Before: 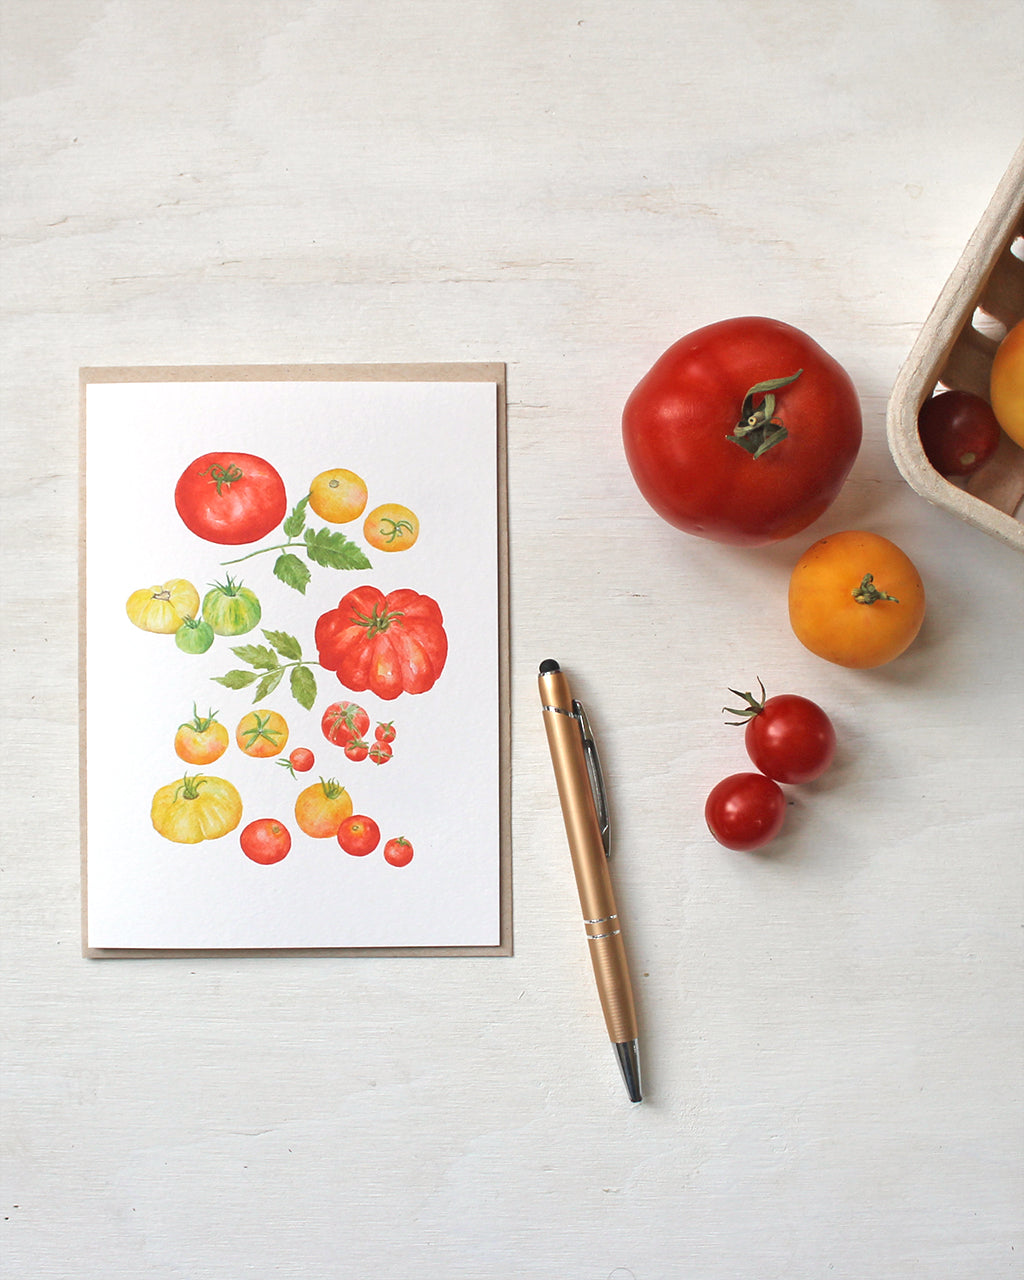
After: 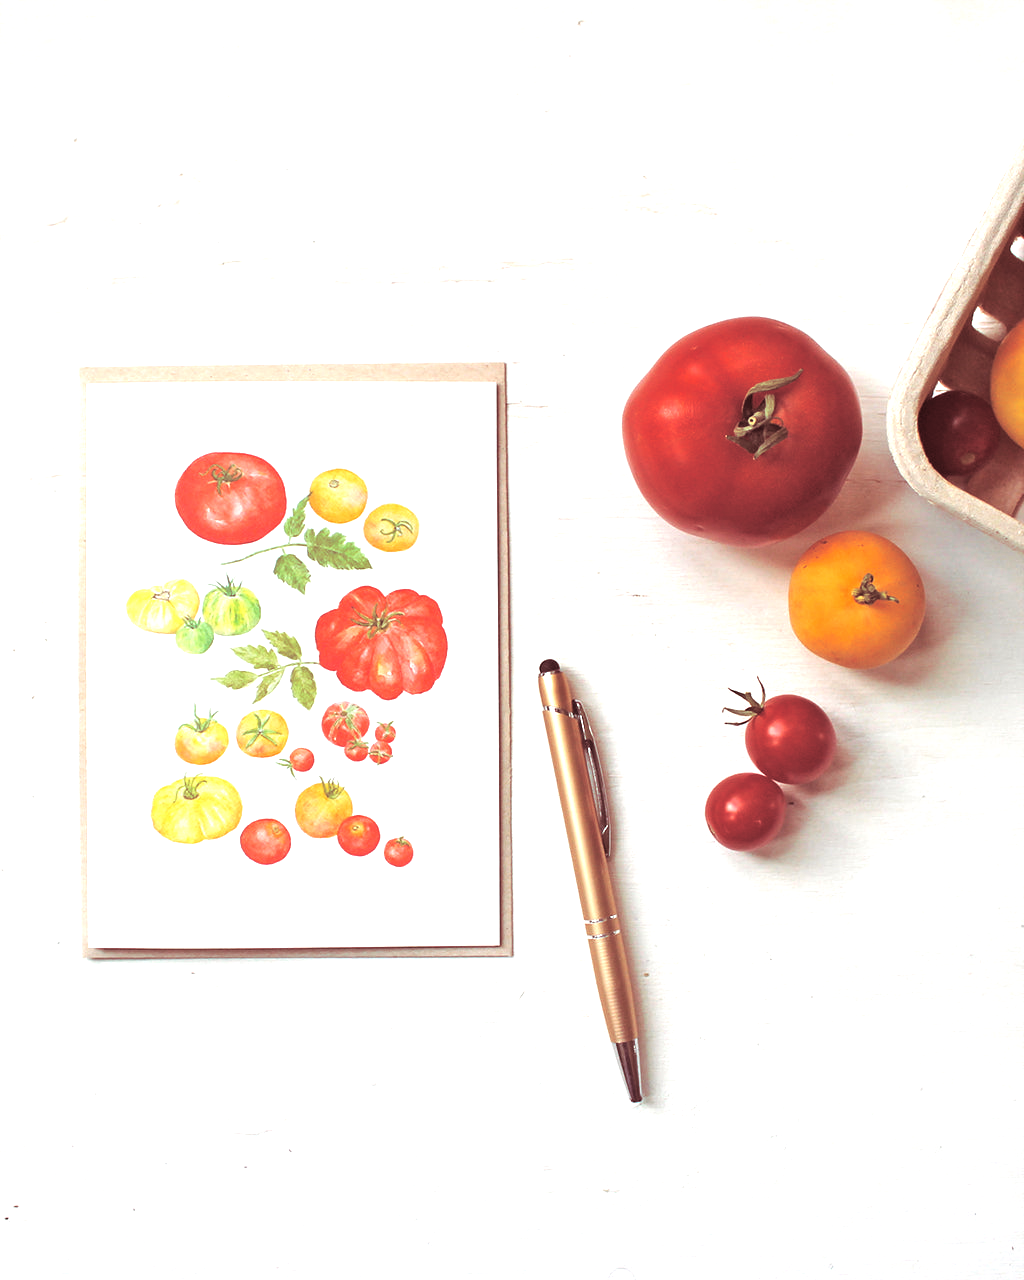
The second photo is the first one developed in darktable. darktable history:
exposure: black level correction 0, exposure 0.7 EV, compensate exposure bias true, compensate highlight preservation false
split-toning: highlights › hue 187.2°, highlights › saturation 0.83, balance -68.05, compress 56.43%
